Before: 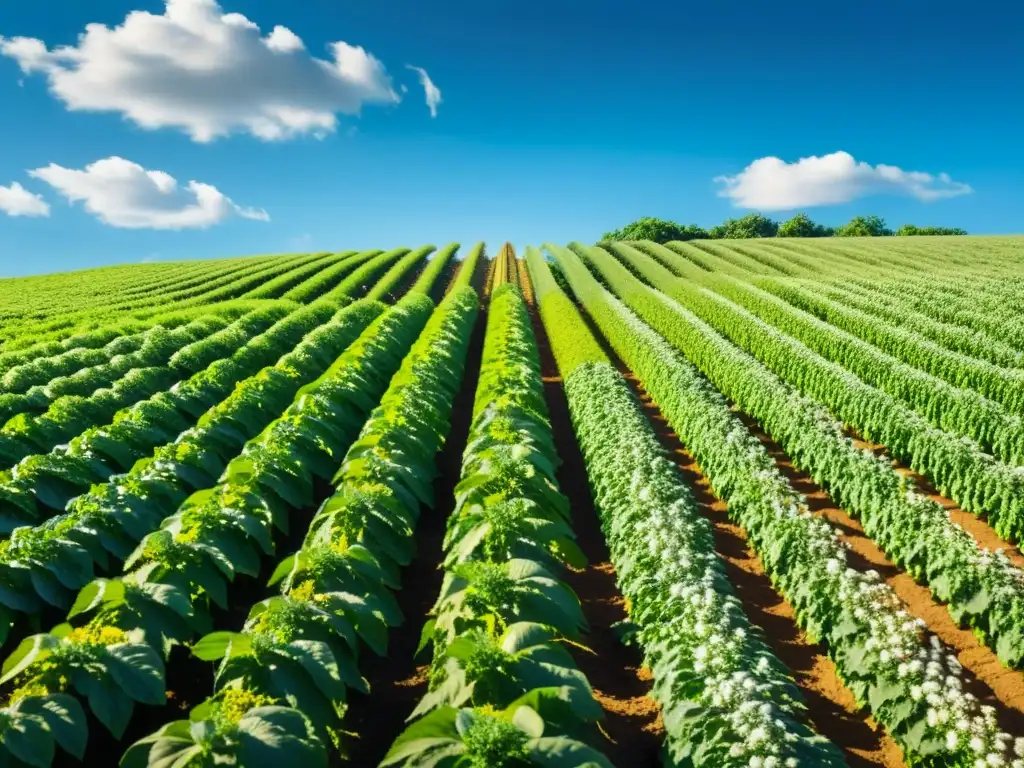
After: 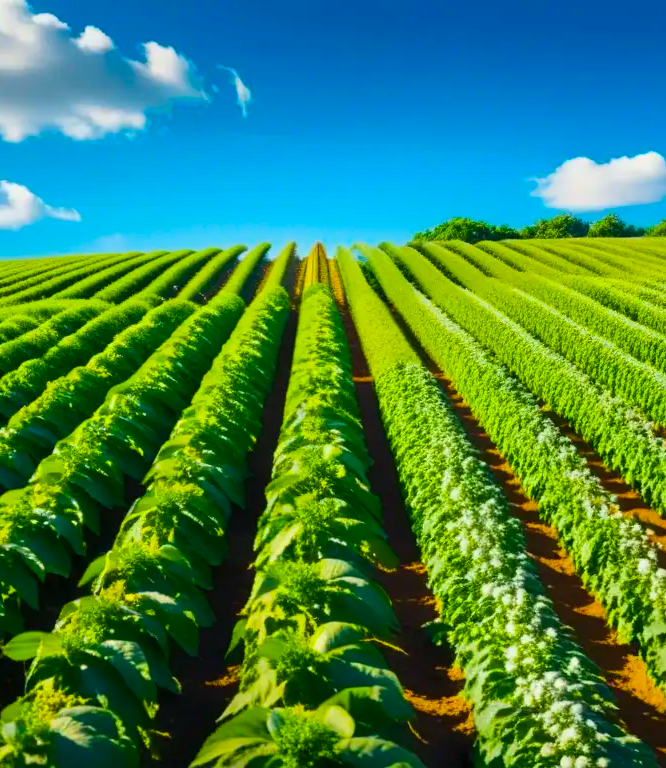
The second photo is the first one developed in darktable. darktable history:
crop and rotate: left 18.511%, right 16.361%
color balance rgb: linear chroma grading › global chroma 25.099%, perceptual saturation grading › global saturation 30.471%, perceptual brilliance grading › highlights 4.518%, perceptual brilliance grading › shadows -9.405%, contrast -9.406%
